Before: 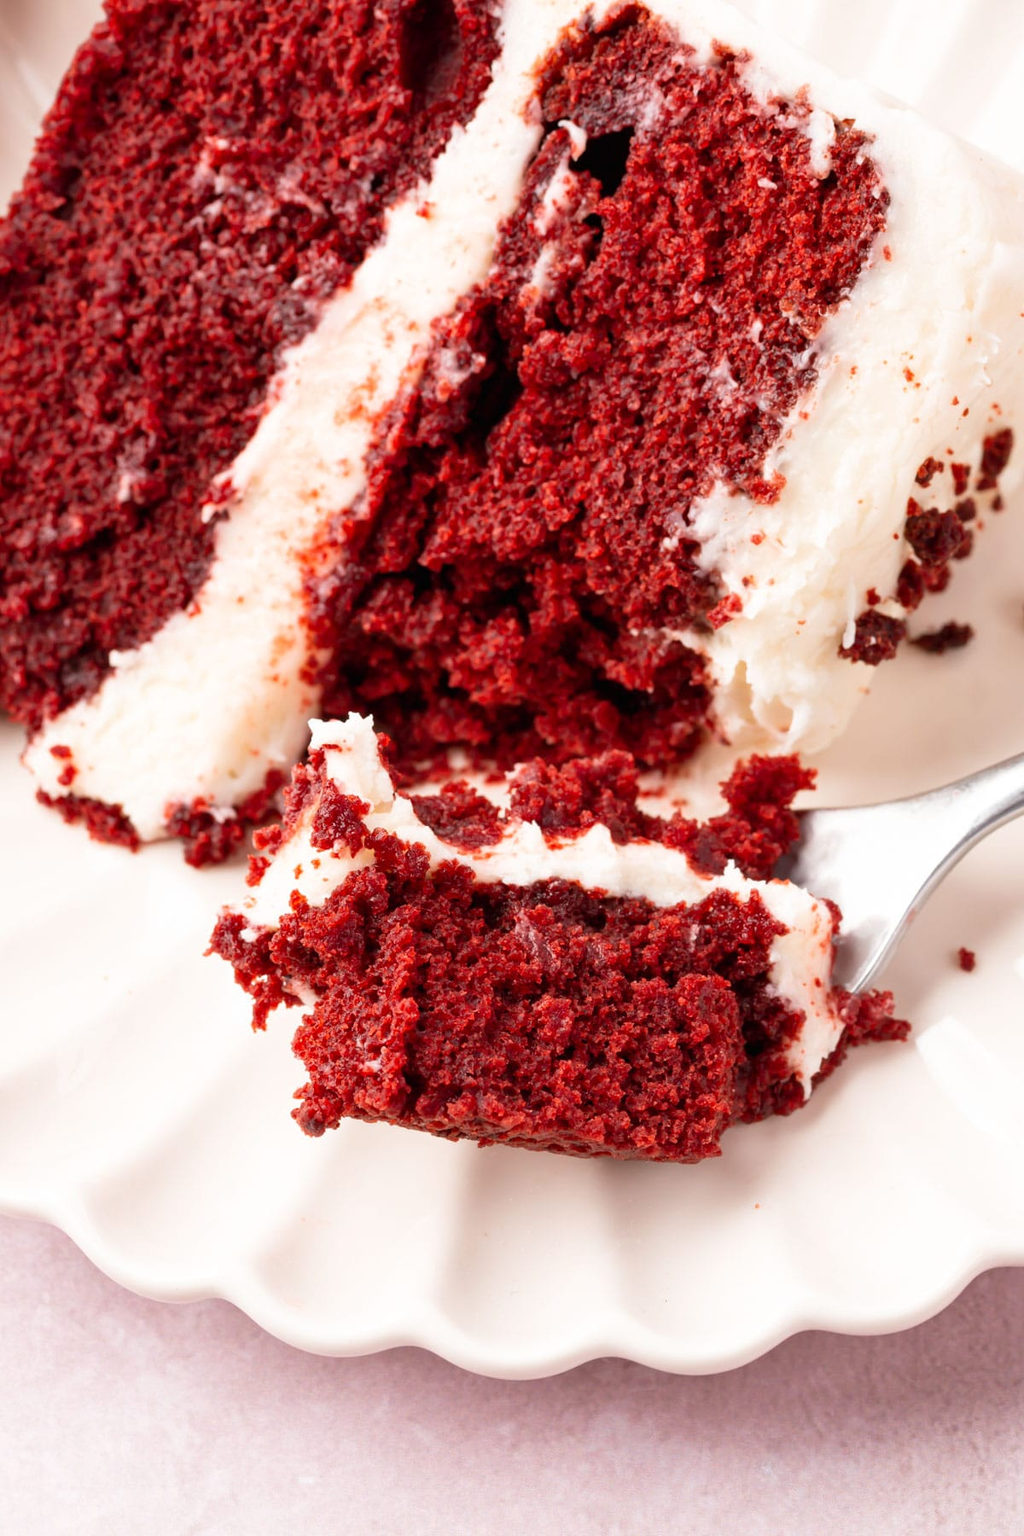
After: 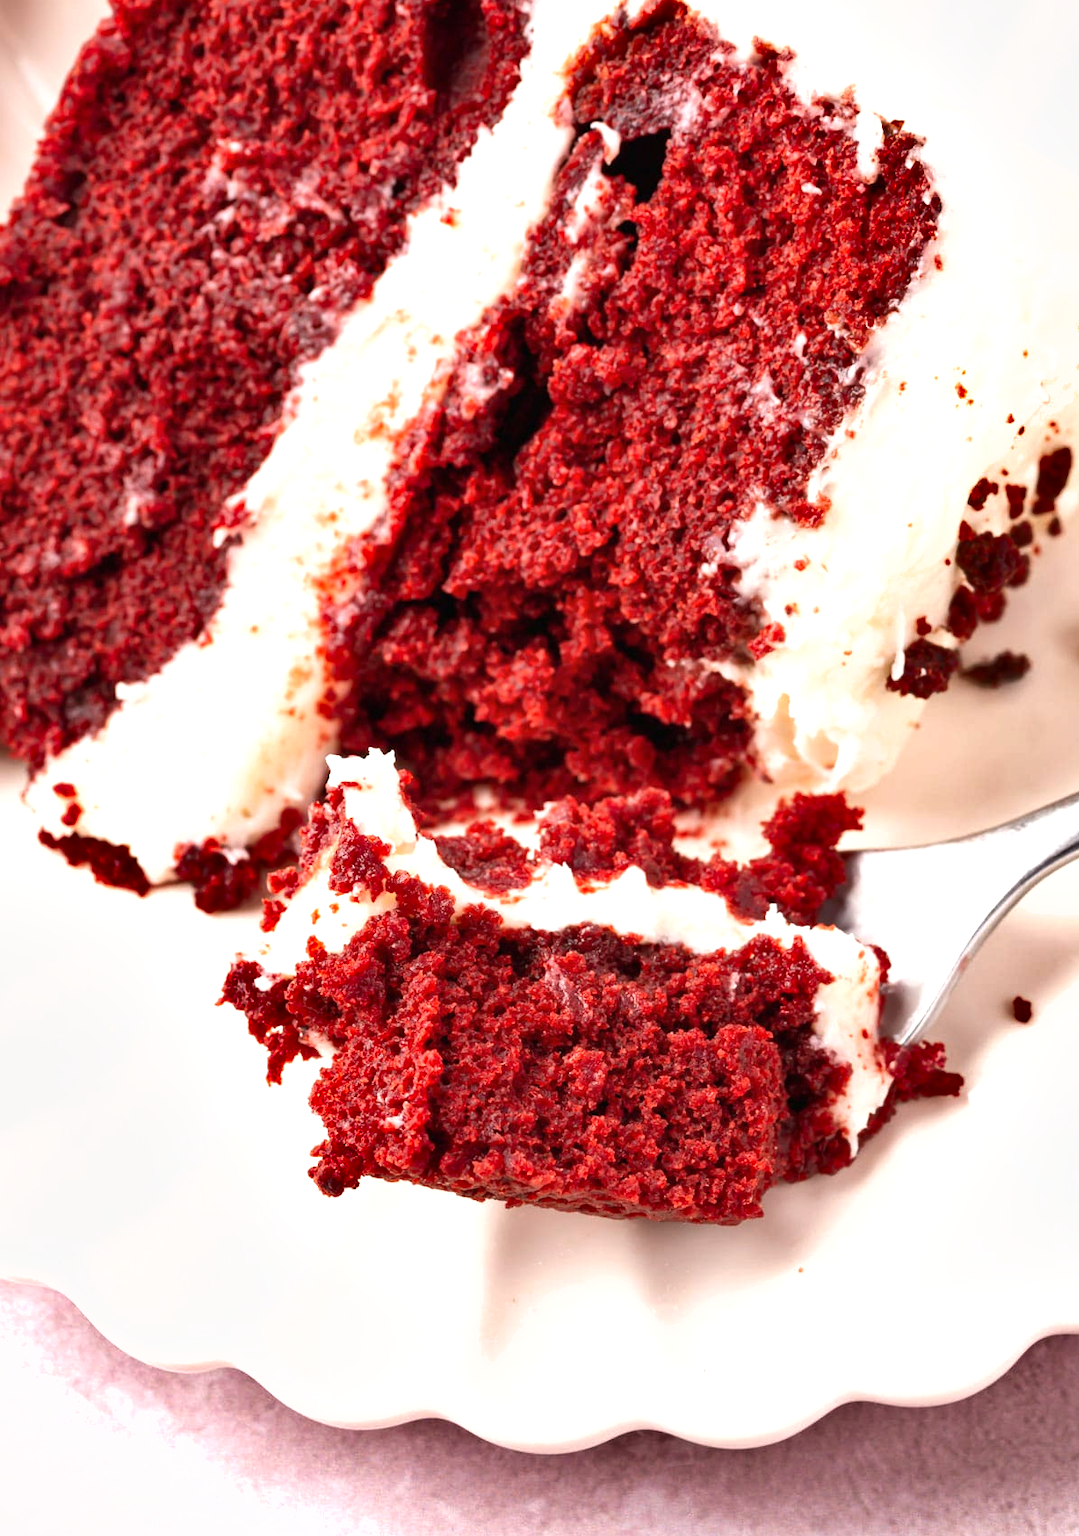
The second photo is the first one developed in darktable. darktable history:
crop: top 0.367%, right 0.261%, bottom 5.069%
exposure: black level correction 0, exposure 0.5 EV, compensate exposure bias true, compensate highlight preservation false
shadows and highlights: soften with gaussian
